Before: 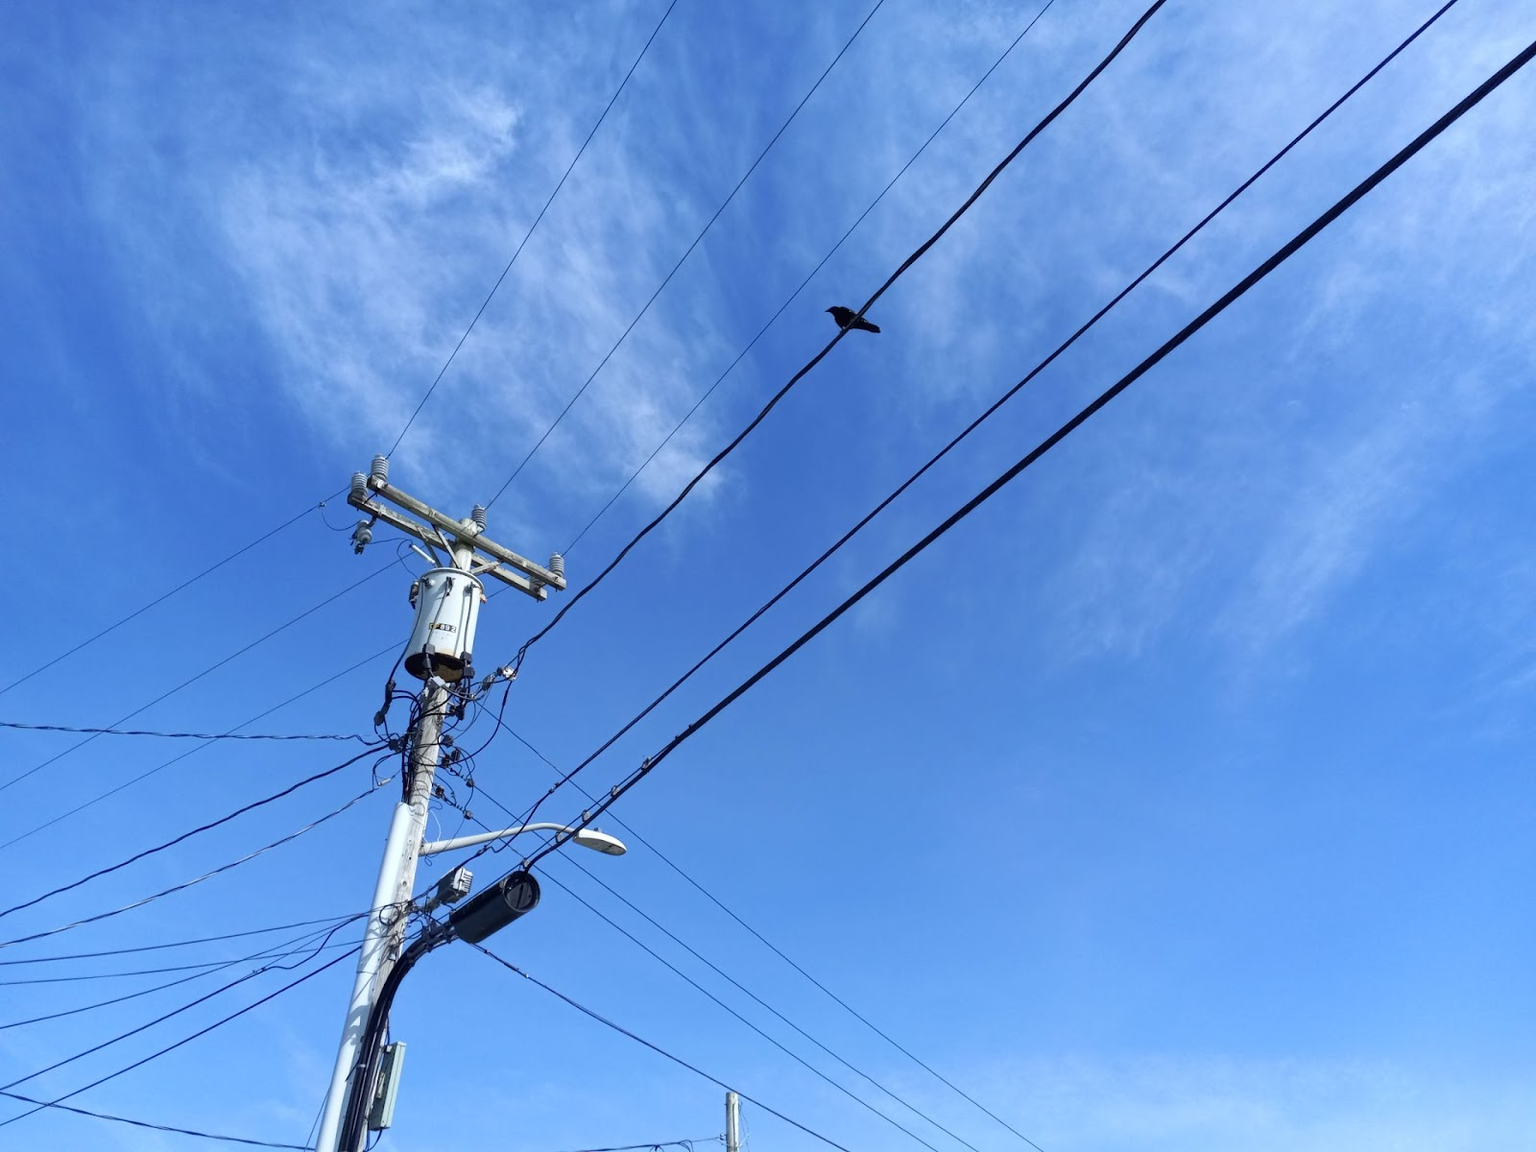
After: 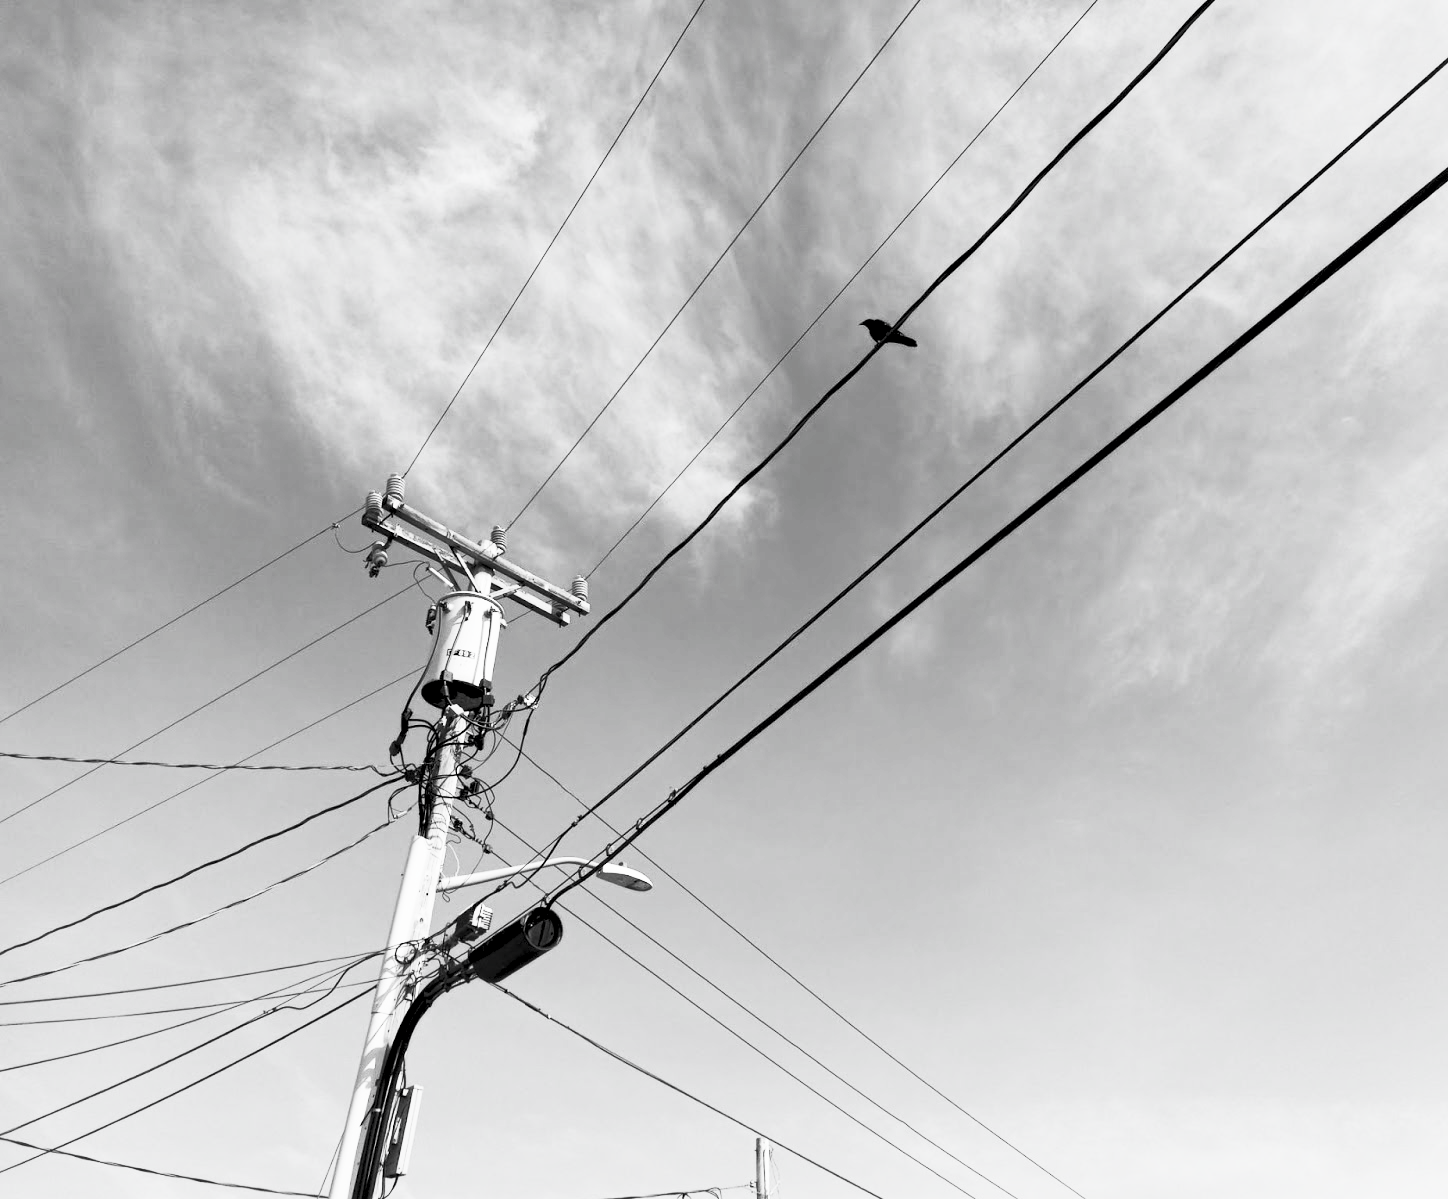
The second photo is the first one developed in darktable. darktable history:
crop: right 9.499%, bottom 0.05%
exposure: black level correction 0.009, exposure -0.166 EV, compensate exposure bias true, compensate highlight preservation false
contrast brightness saturation: contrast 0.517, brightness 0.466, saturation -0.992
